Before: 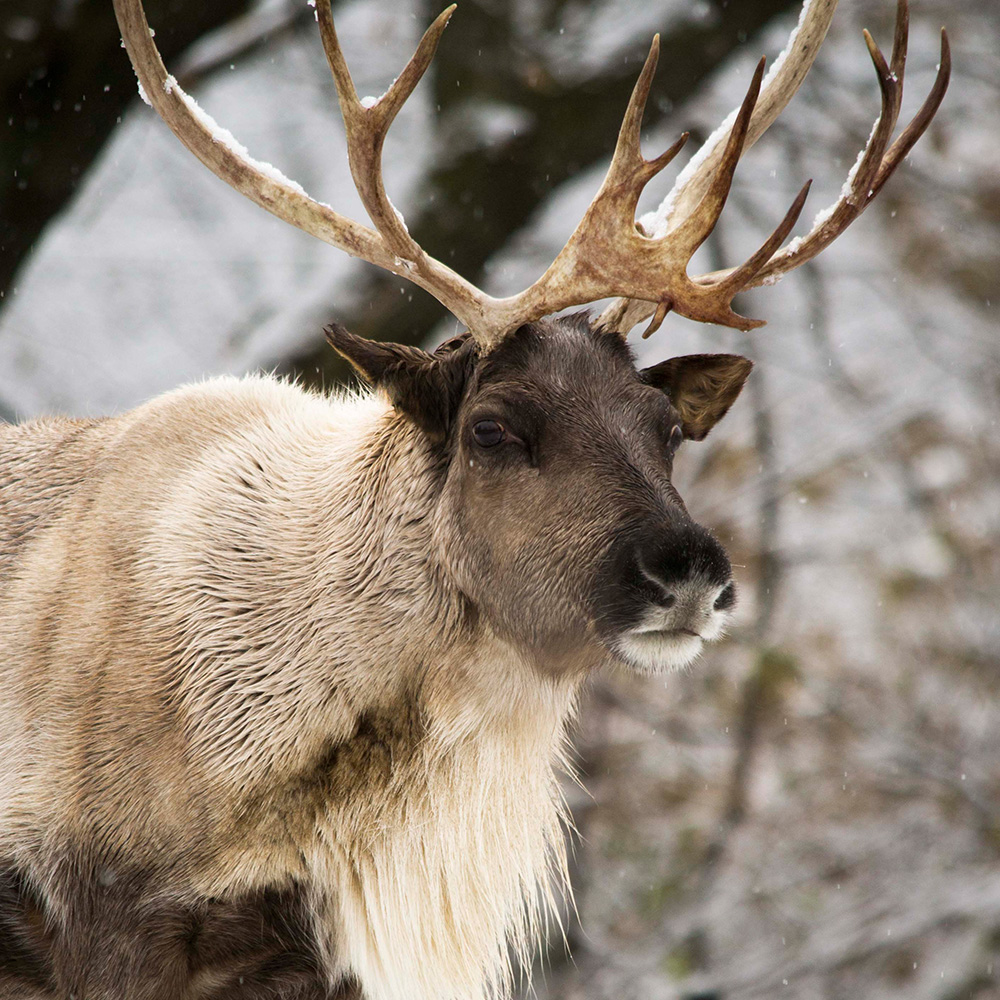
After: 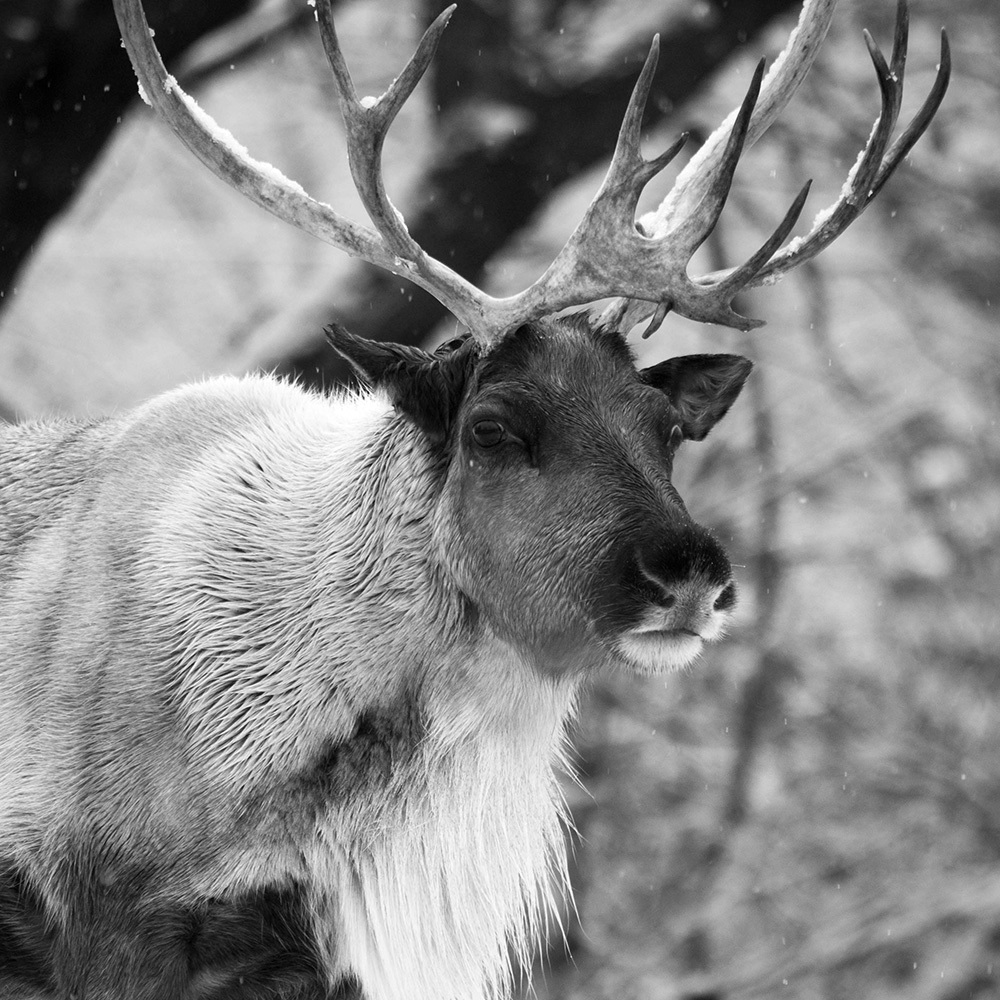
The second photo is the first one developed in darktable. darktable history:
monochrome: a 32, b 64, size 2.3
color balance: lift [1, 1, 0.999, 1.001], gamma [1, 1.003, 1.005, 0.995], gain [1, 0.992, 0.988, 1.012], contrast 5%, output saturation 110%
